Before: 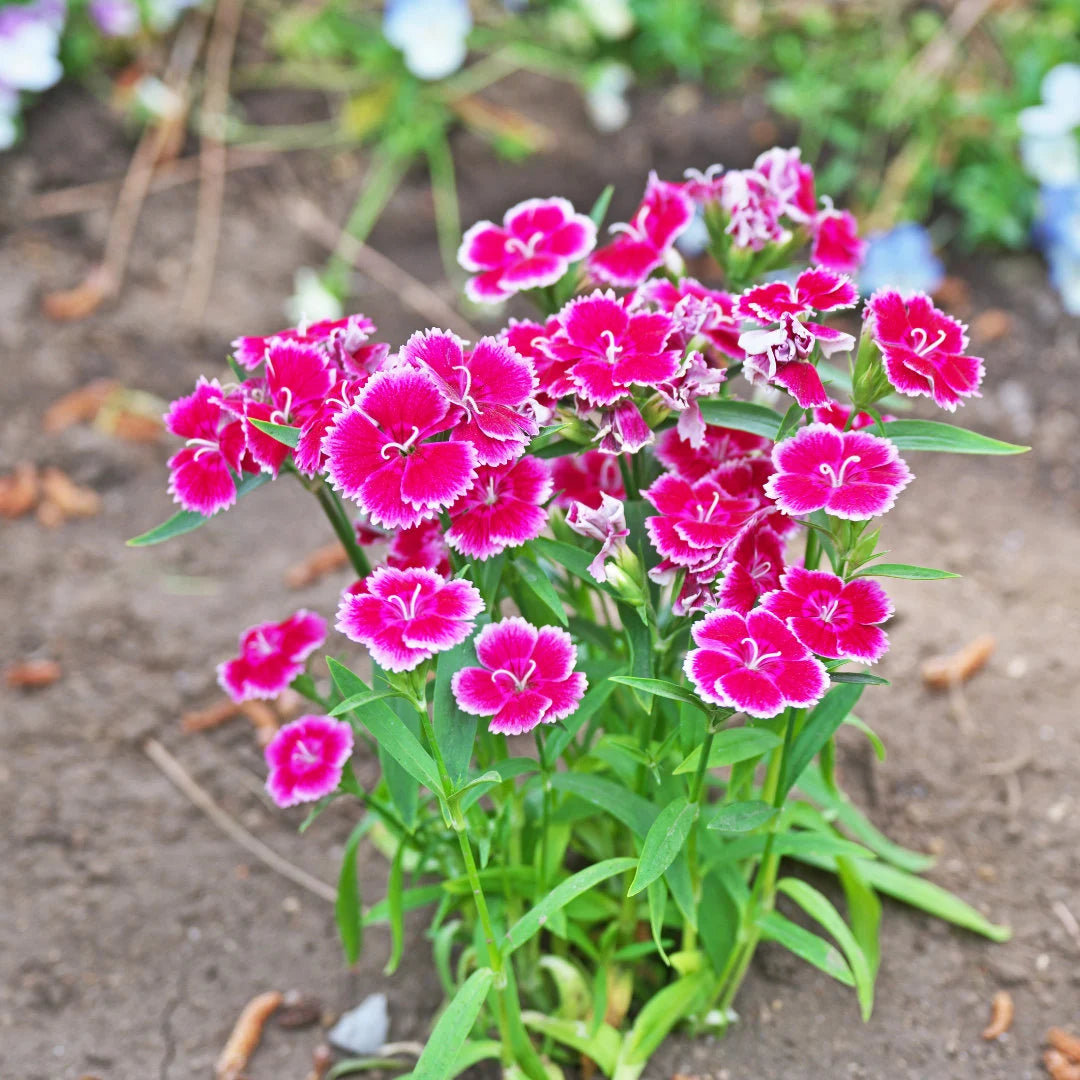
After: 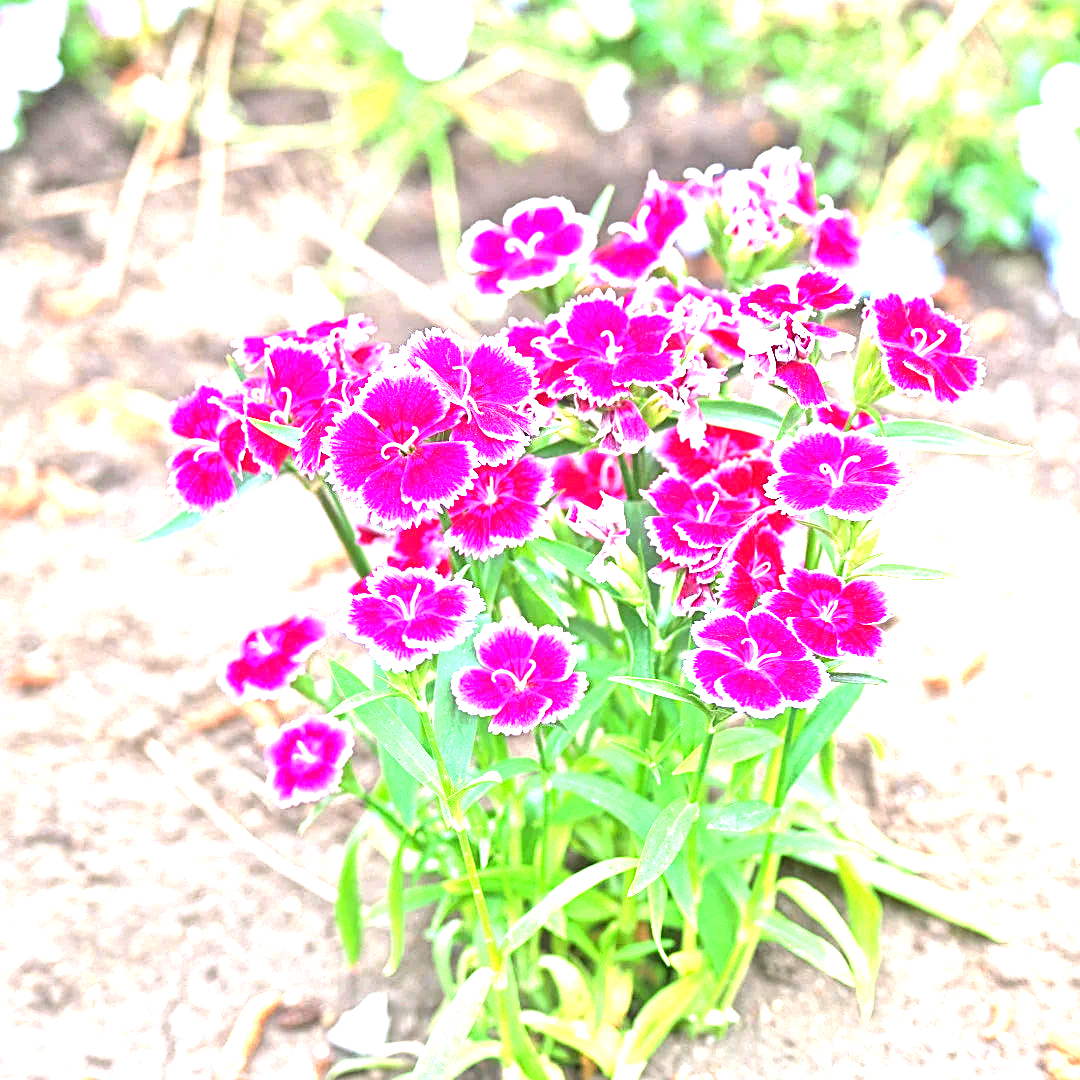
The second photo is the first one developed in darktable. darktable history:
exposure: exposure 1.992 EV, compensate highlight preservation false
tone equalizer: edges refinement/feathering 500, mask exposure compensation -1.57 EV, preserve details no
sharpen: on, module defaults
